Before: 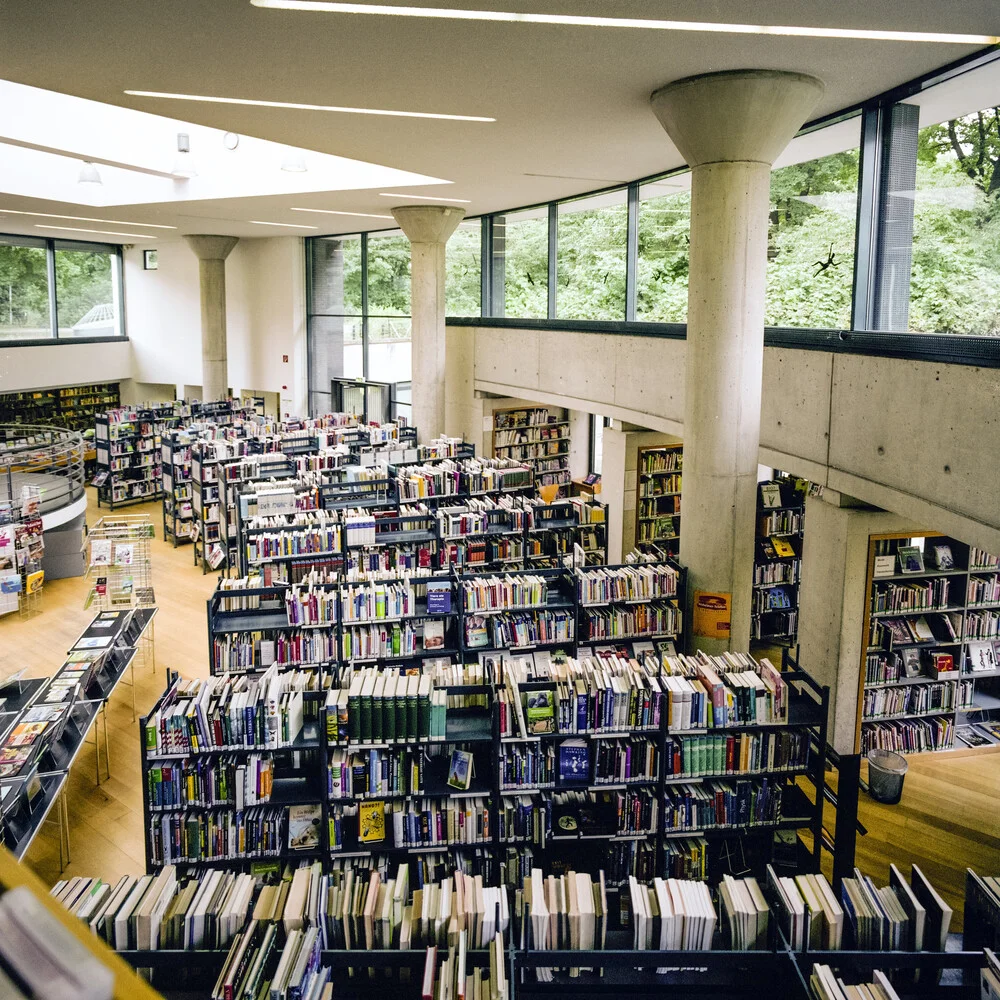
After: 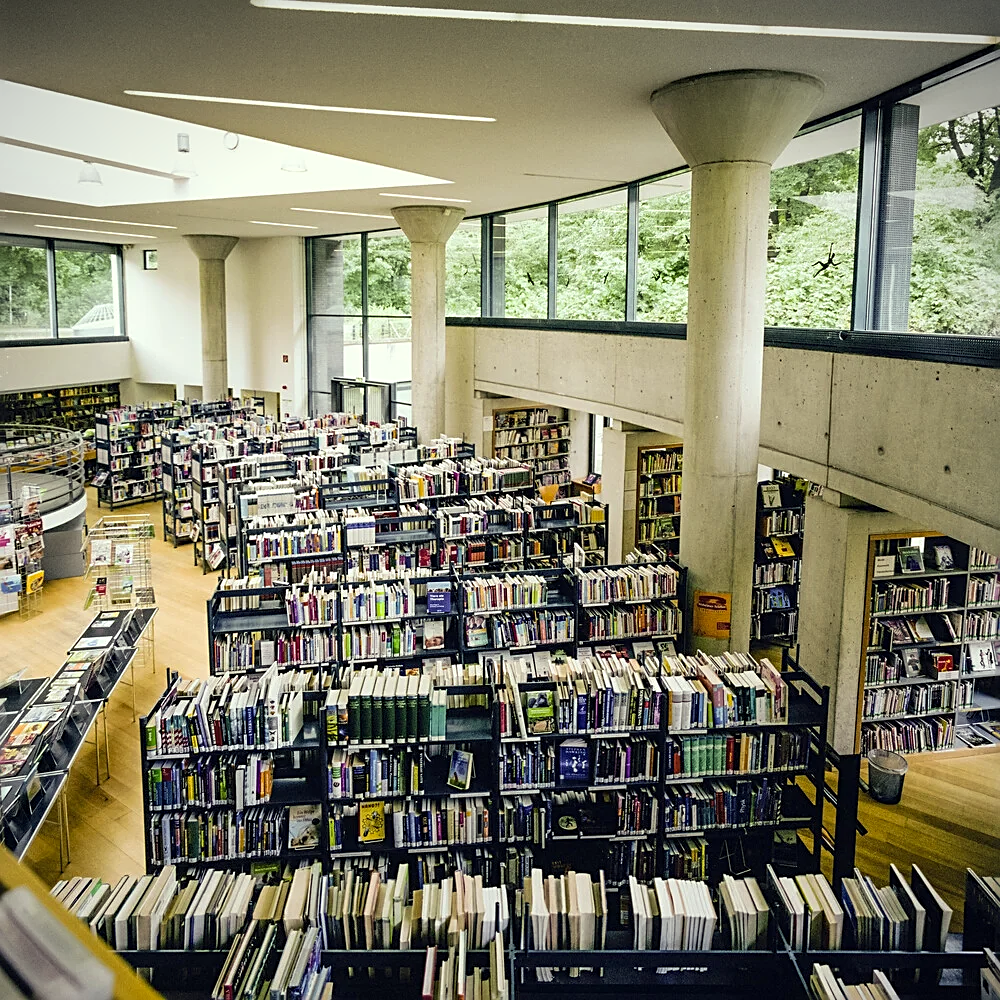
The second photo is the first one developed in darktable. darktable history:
sharpen: on, module defaults
vignetting: fall-off start 99.89%, fall-off radius 65.35%, center (-0.028, 0.242), automatic ratio true
color correction: highlights a* -4.43, highlights b* 6.74
